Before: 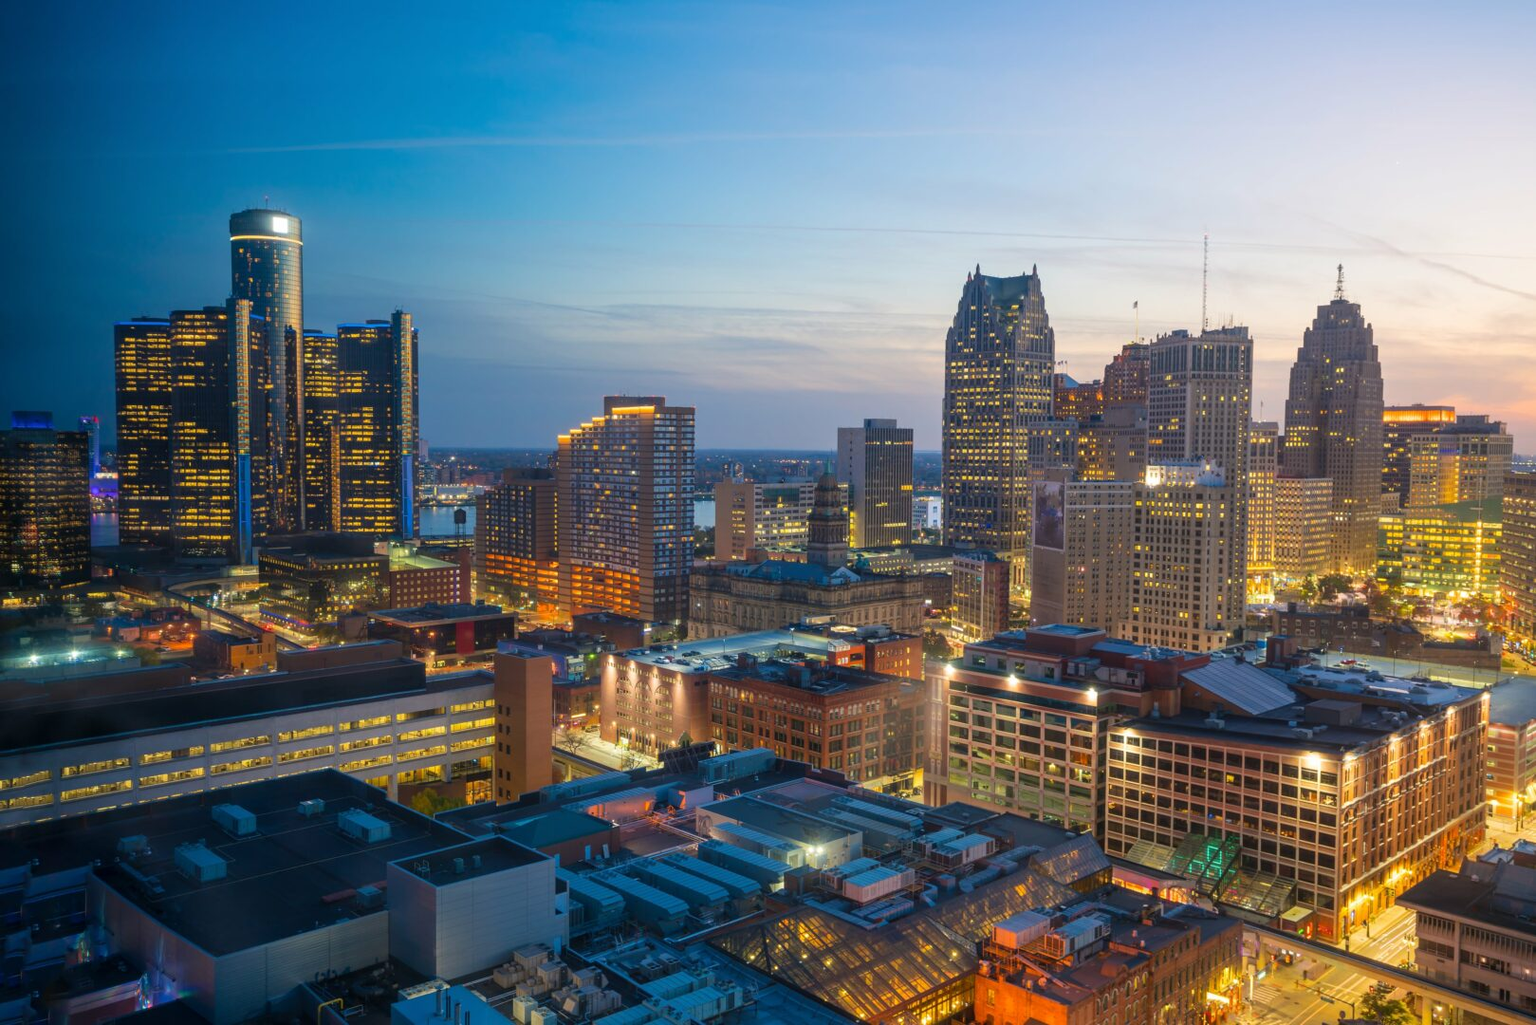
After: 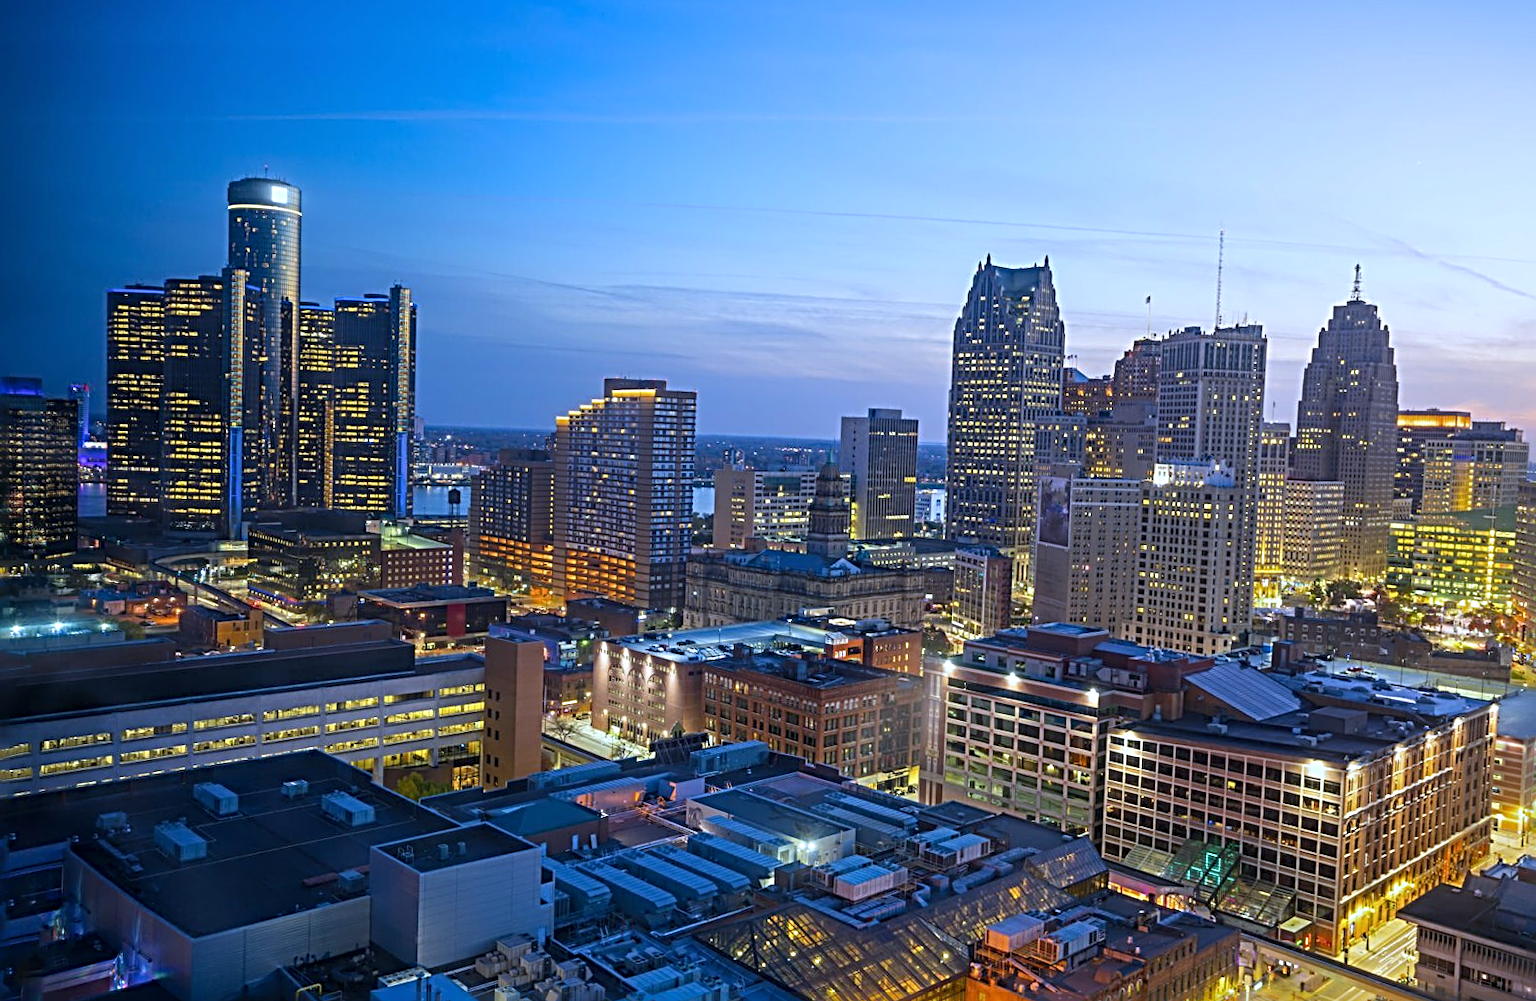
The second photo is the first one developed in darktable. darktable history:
sharpen: radius 3.69, amount 0.928
white balance: red 0.871, blue 1.249
rotate and perspective: rotation 1.57°, crop left 0.018, crop right 0.982, crop top 0.039, crop bottom 0.961
